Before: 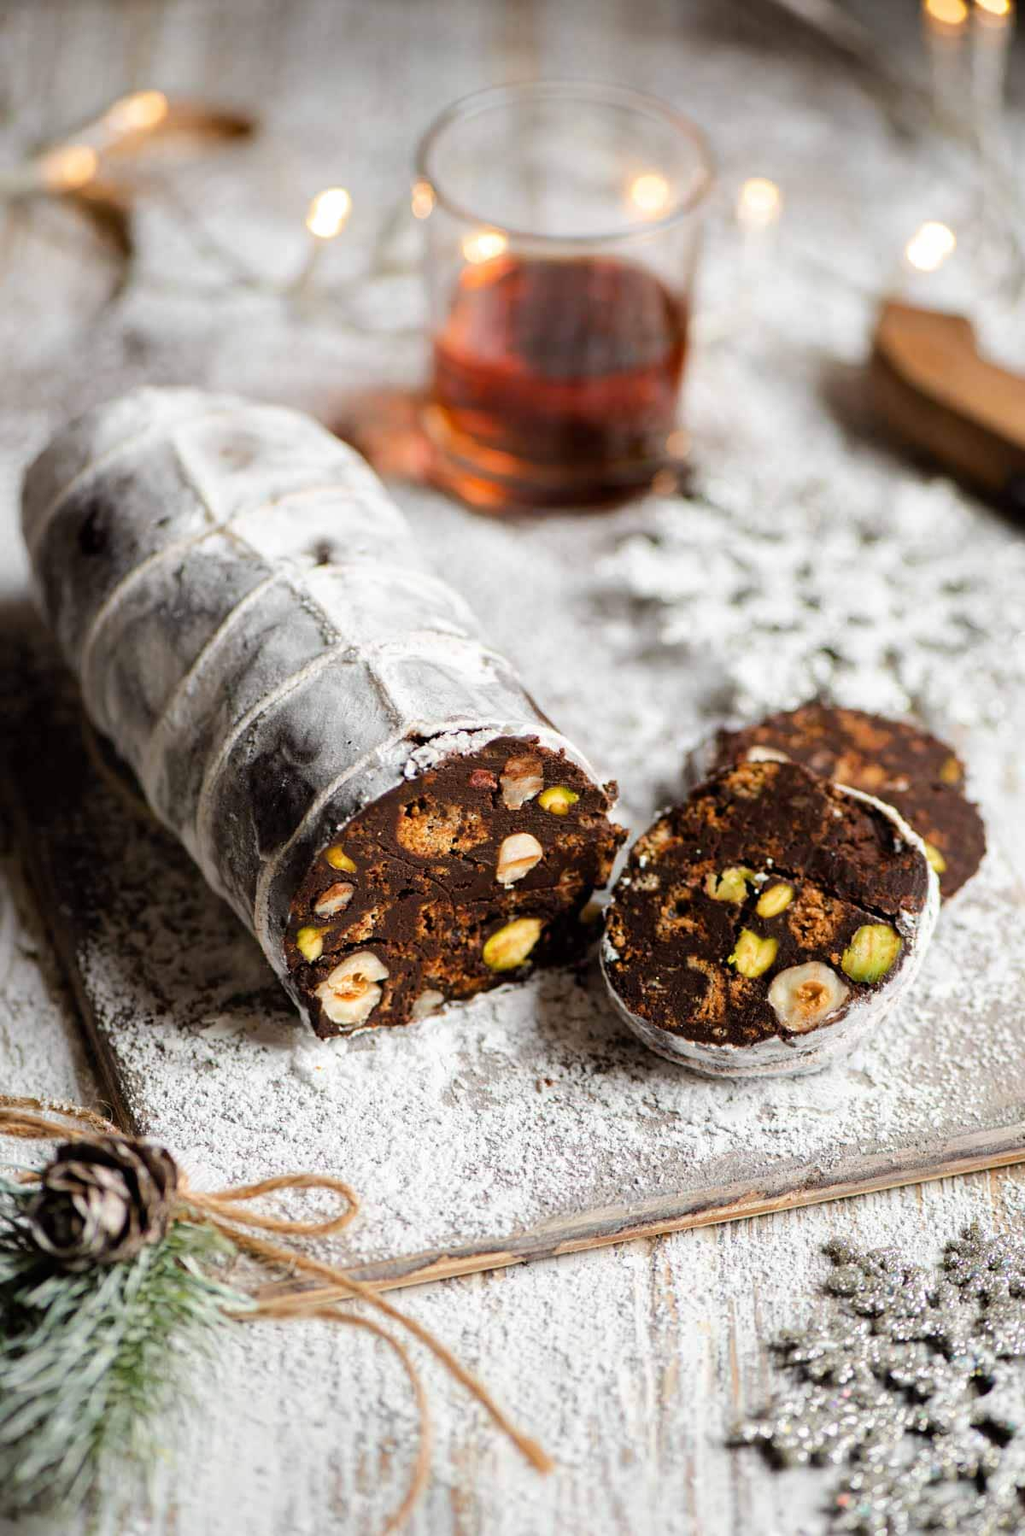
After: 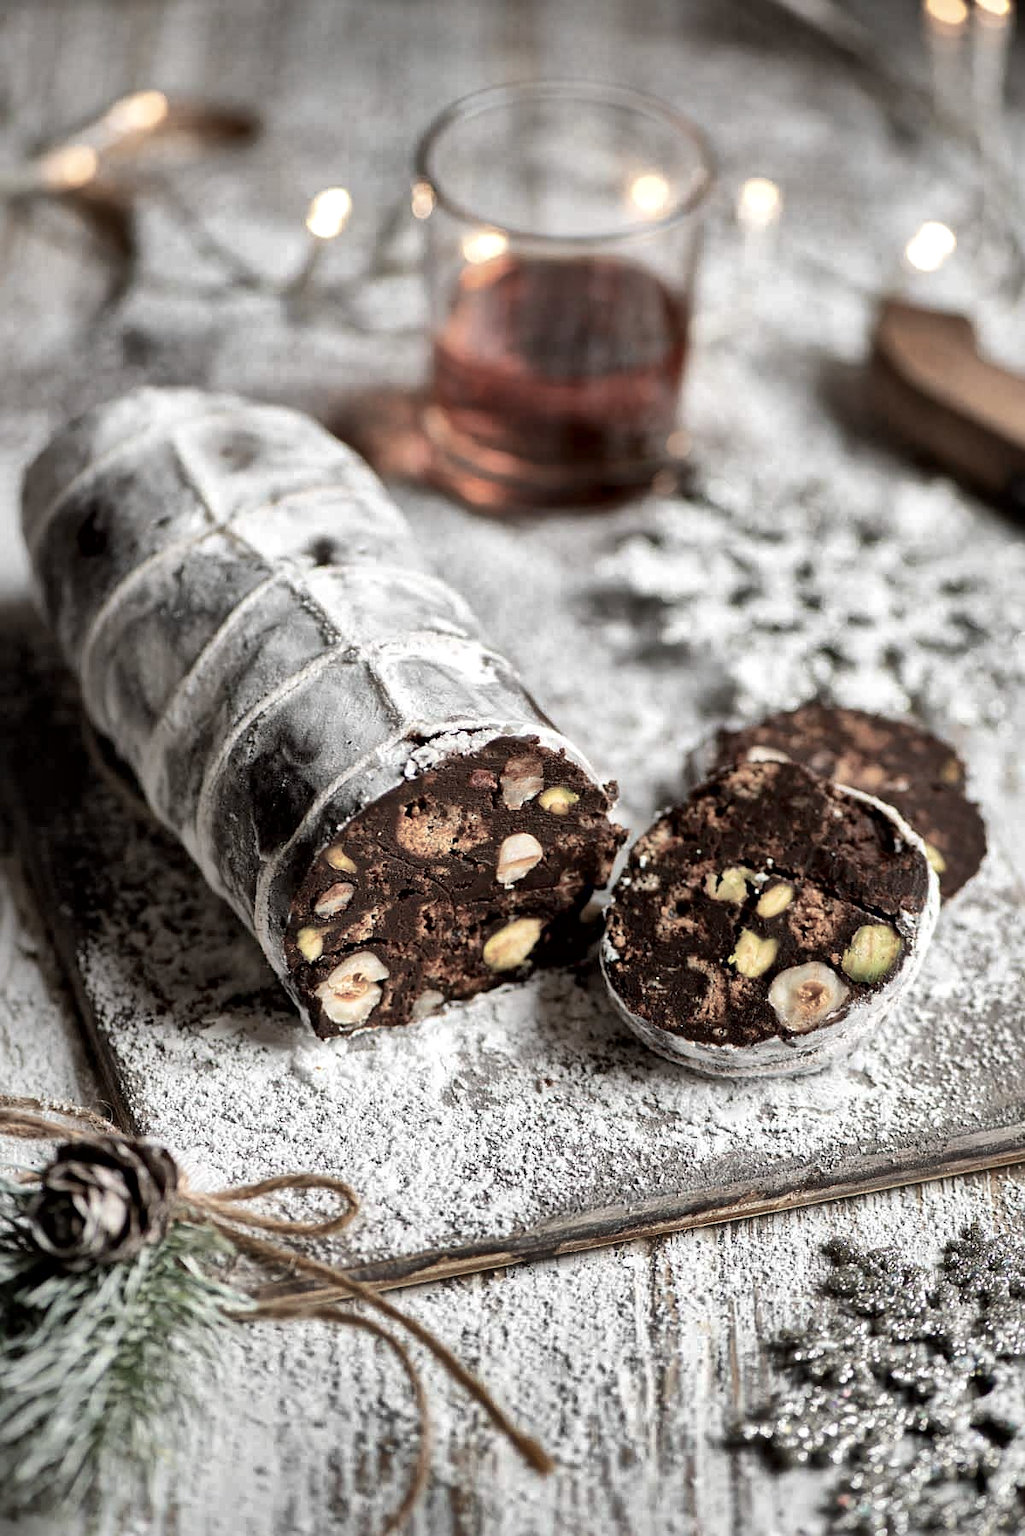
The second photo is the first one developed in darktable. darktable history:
color balance rgb: shadows lift › luminance -10.305%, shadows lift › chroma 0.841%, shadows lift › hue 115.26°, linear chroma grading › global chroma 14.375%, perceptual saturation grading › global saturation -28.575%, perceptual saturation grading › highlights -21.093%, perceptual saturation grading › mid-tones -23.474%, perceptual saturation grading › shadows -23.836%
local contrast: mode bilateral grid, contrast 19, coarseness 50, detail 140%, midtone range 0.2
sharpen: radius 1.035
shadows and highlights: radius 108.87, shadows 40.37, highlights -71.96, low approximation 0.01, soften with gaussian
